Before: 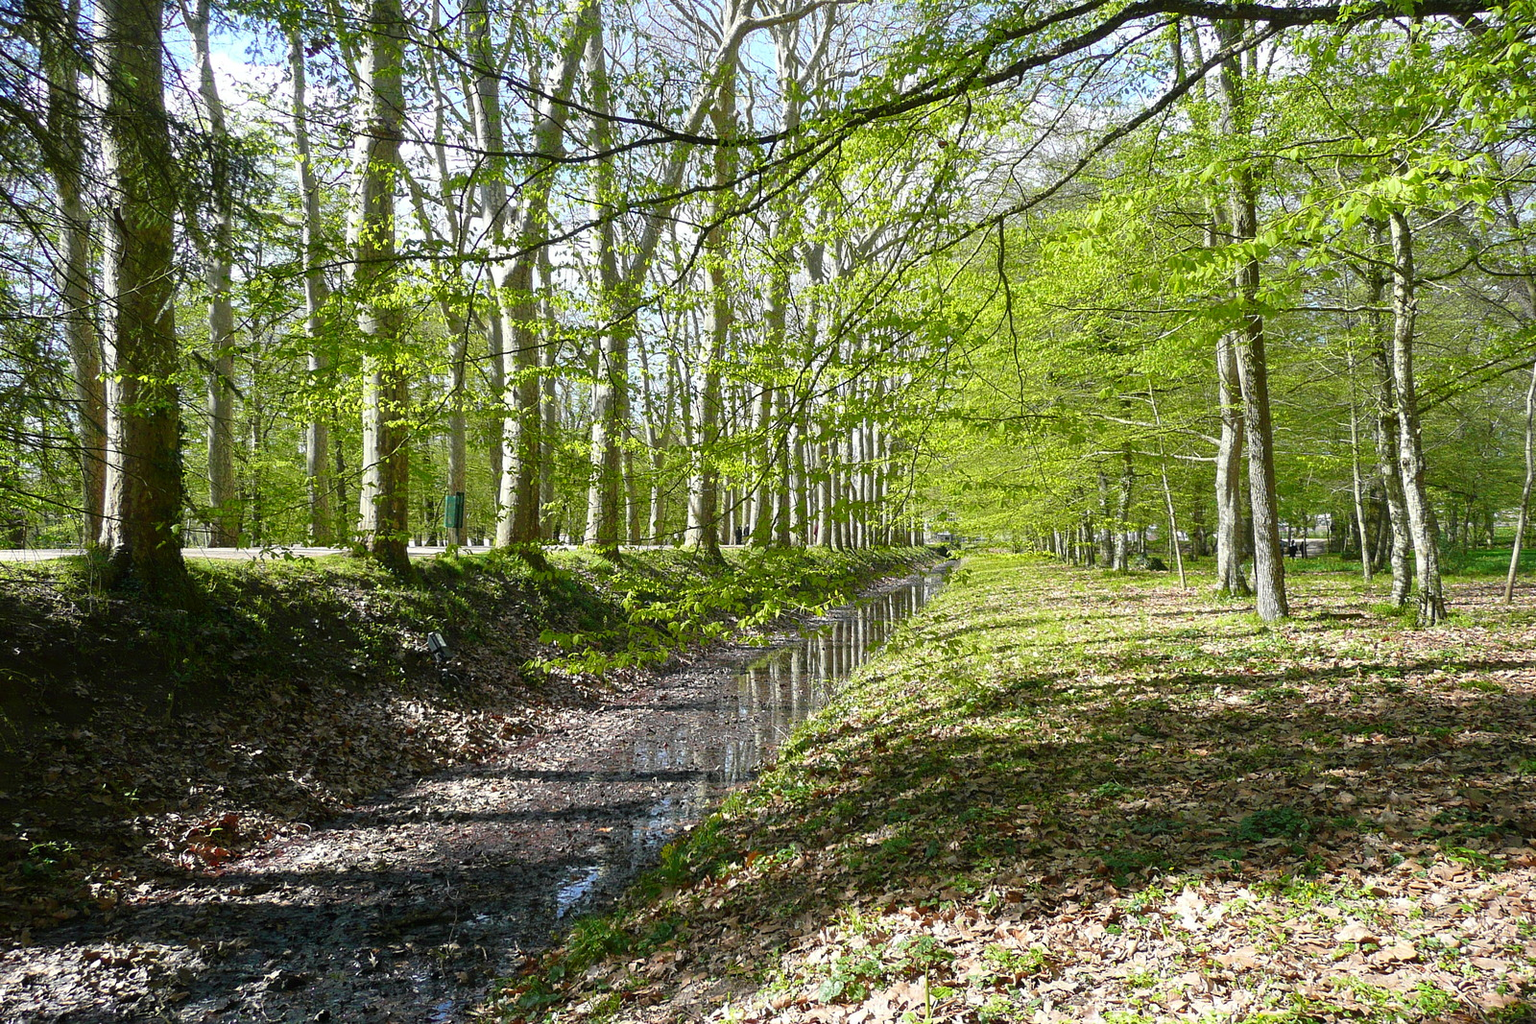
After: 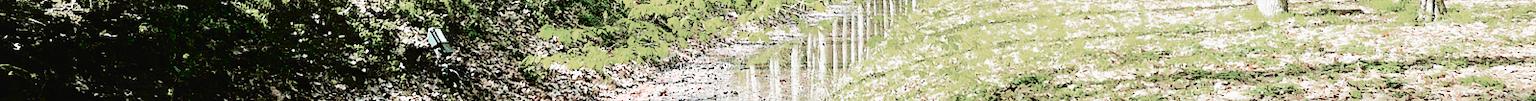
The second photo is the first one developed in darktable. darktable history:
color balance rgb: linear chroma grading › global chroma 15%, perceptual saturation grading › global saturation 30%
crop and rotate: top 59.084%, bottom 30.916%
tone equalizer: -7 EV 0.15 EV, -6 EV 0.6 EV, -5 EV 1.15 EV, -4 EV 1.33 EV, -3 EV 1.15 EV, -2 EV 0.6 EV, -1 EV 0.15 EV, mask exposure compensation -0.5 EV
tone curve: curves: ch0 [(0, 0.014) (0.17, 0.099) (0.392, 0.438) (0.725, 0.828) (0.872, 0.918) (1, 0.981)]; ch1 [(0, 0) (0.402, 0.36) (0.489, 0.491) (0.5, 0.503) (0.515, 0.52) (0.545, 0.574) (0.615, 0.662) (0.701, 0.725) (1, 1)]; ch2 [(0, 0) (0.42, 0.458) (0.485, 0.499) (0.503, 0.503) (0.531, 0.542) (0.561, 0.594) (0.644, 0.694) (0.717, 0.753) (1, 0.991)], color space Lab, independent channels
base curve: curves: ch0 [(0, 0) (0.007, 0.004) (0.027, 0.03) (0.046, 0.07) (0.207, 0.54) (0.442, 0.872) (0.673, 0.972) (1, 1)], preserve colors none
color zones: curves: ch0 [(0, 0.613) (0.01, 0.613) (0.245, 0.448) (0.498, 0.529) (0.642, 0.665) (0.879, 0.777) (0.99, 0.613)]; ch1 [(0, 0.272) (0.219, 0.127) (0.724, 0.346)]
